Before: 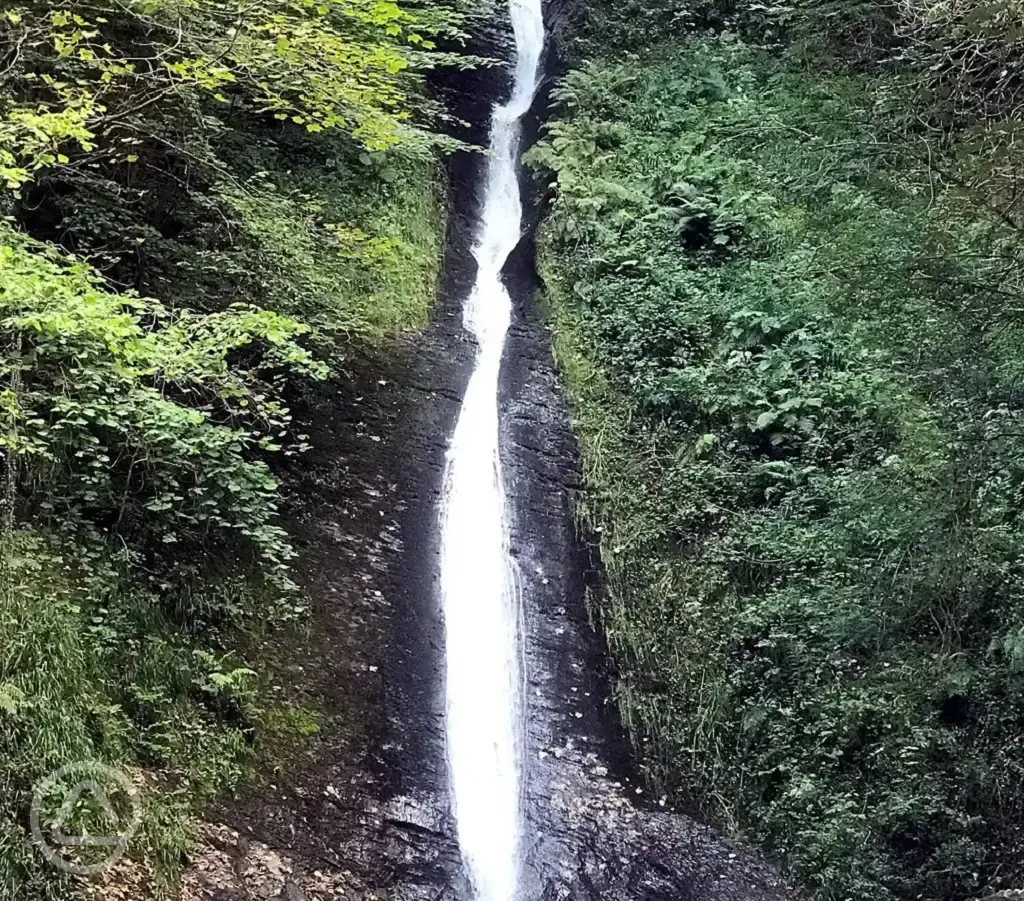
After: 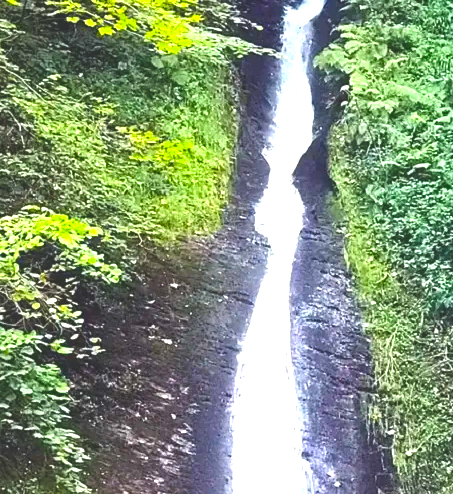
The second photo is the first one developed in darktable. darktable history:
crop: left 20.347%, top 10.786%, right 35.349%, bottom 34.33%
color zones: curves: ch0 [(0, 0.5) (0.143, 0.5) (0.286, 0.5) (0.429, 0.495) (0.571, 0.437) (0.714, 0.44) (0.857, 0.496) (1, 0.5)]
contrast brightness saturation: contrast -0.2, saturation 0.185
color balance rgb: global offset › luminance 0.468%, perceptual saturation grading › global saturation 25.786%, global vibrance 20%
levels: black 3.76%, levels [0, 0.352, 0.703]
